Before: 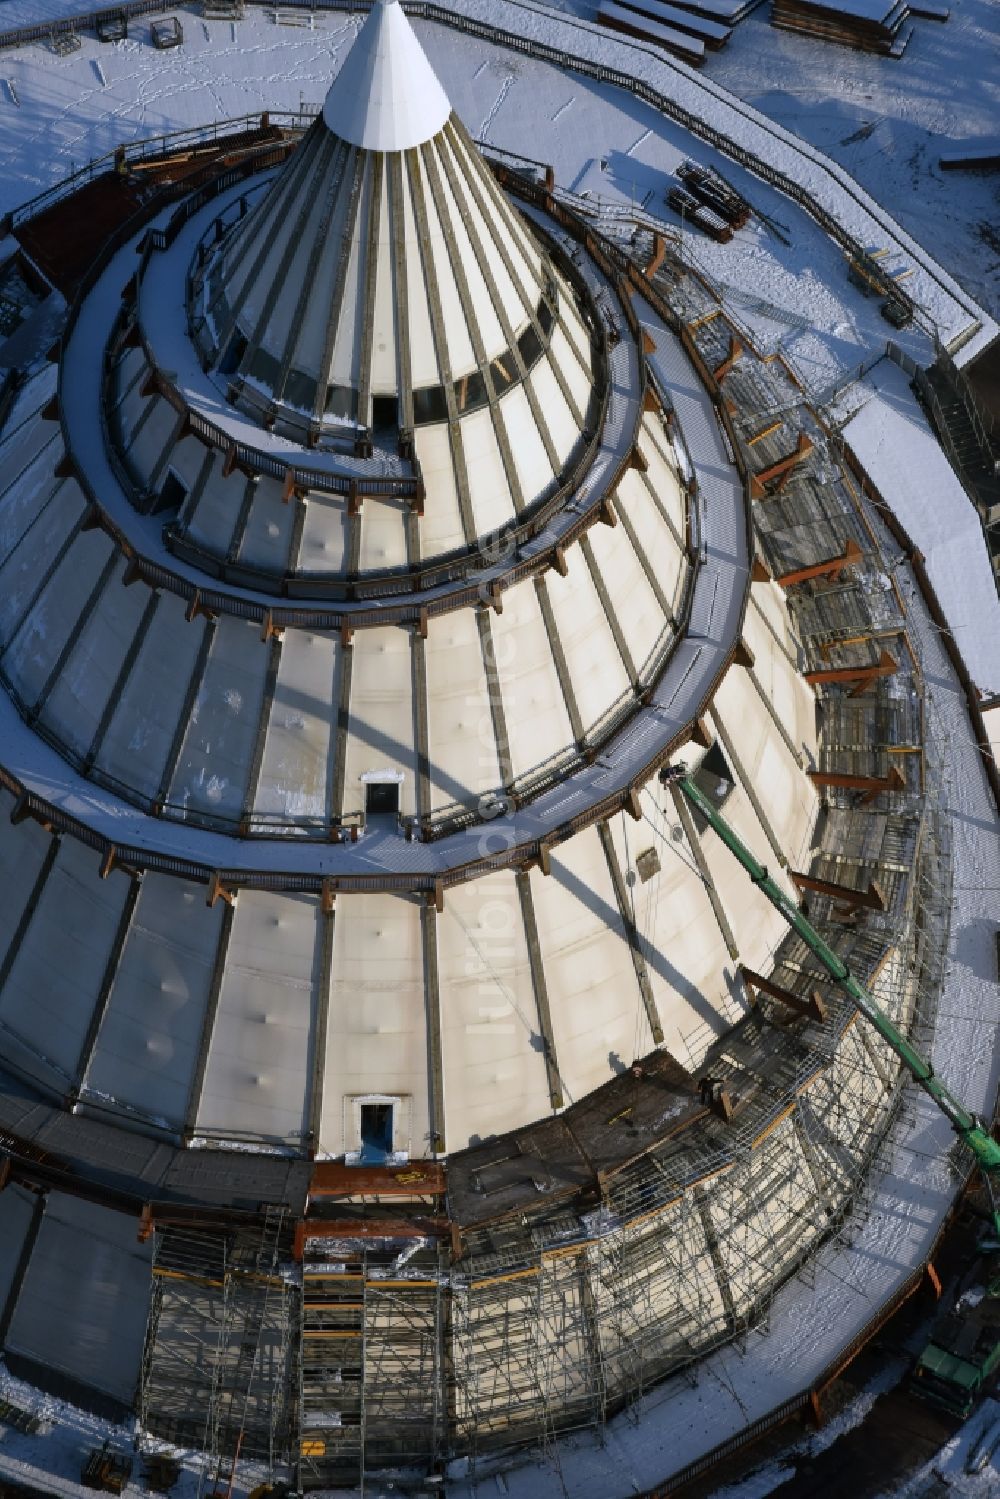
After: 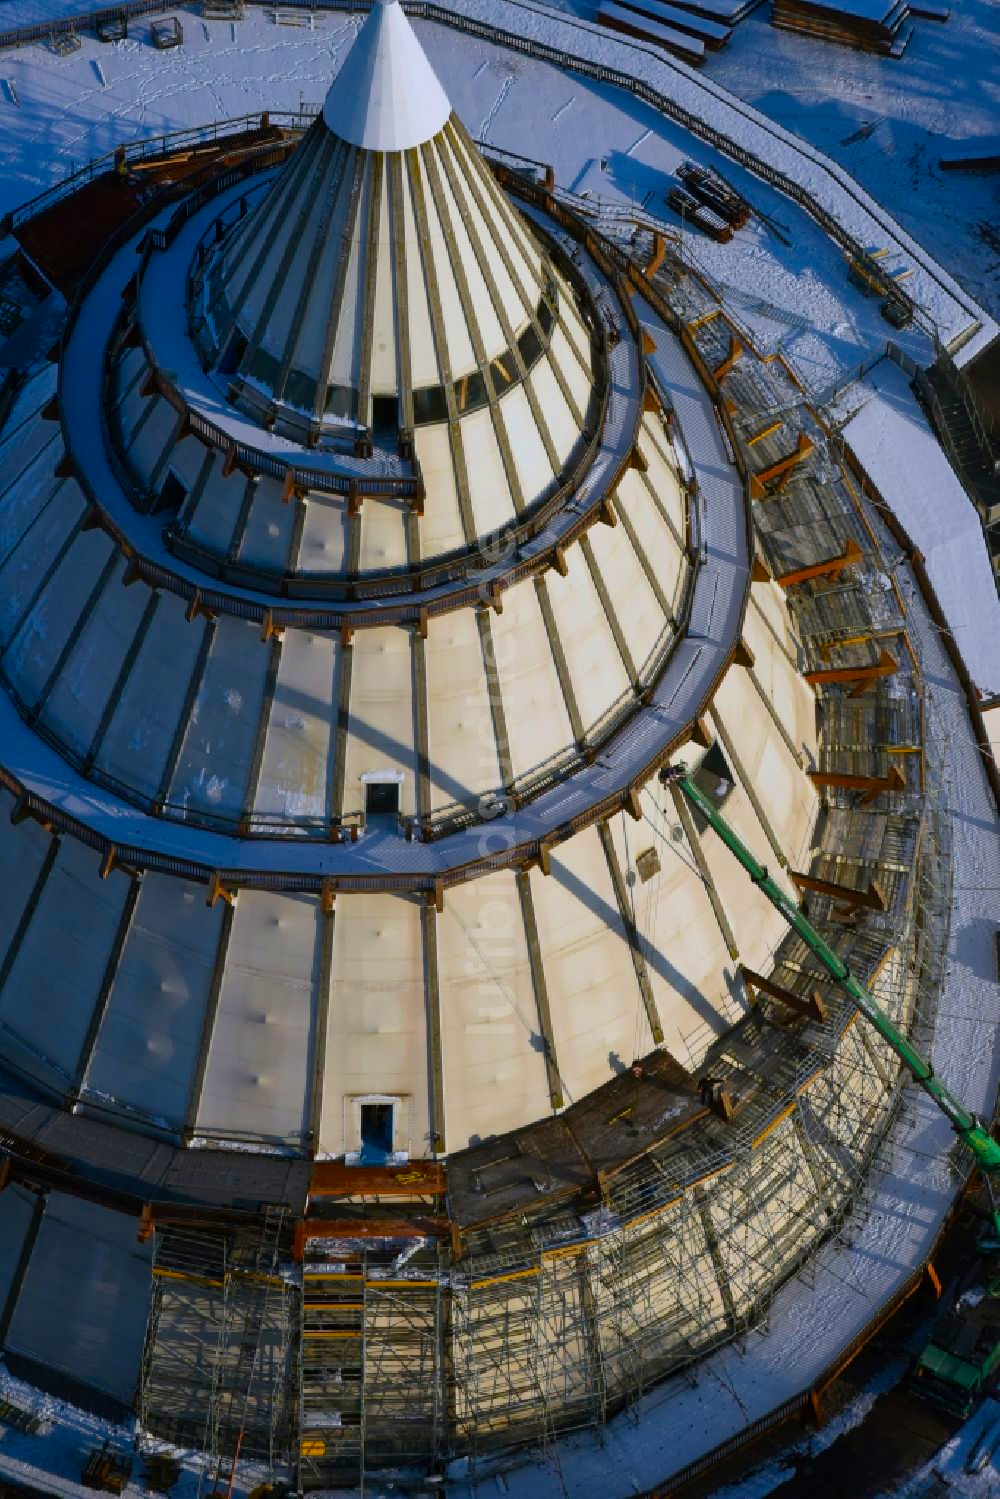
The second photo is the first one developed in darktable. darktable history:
exposure: exposure -0.293 EV, compensate highlight preservation false
velvia: strength 51%, mid-tones bias 0.51
